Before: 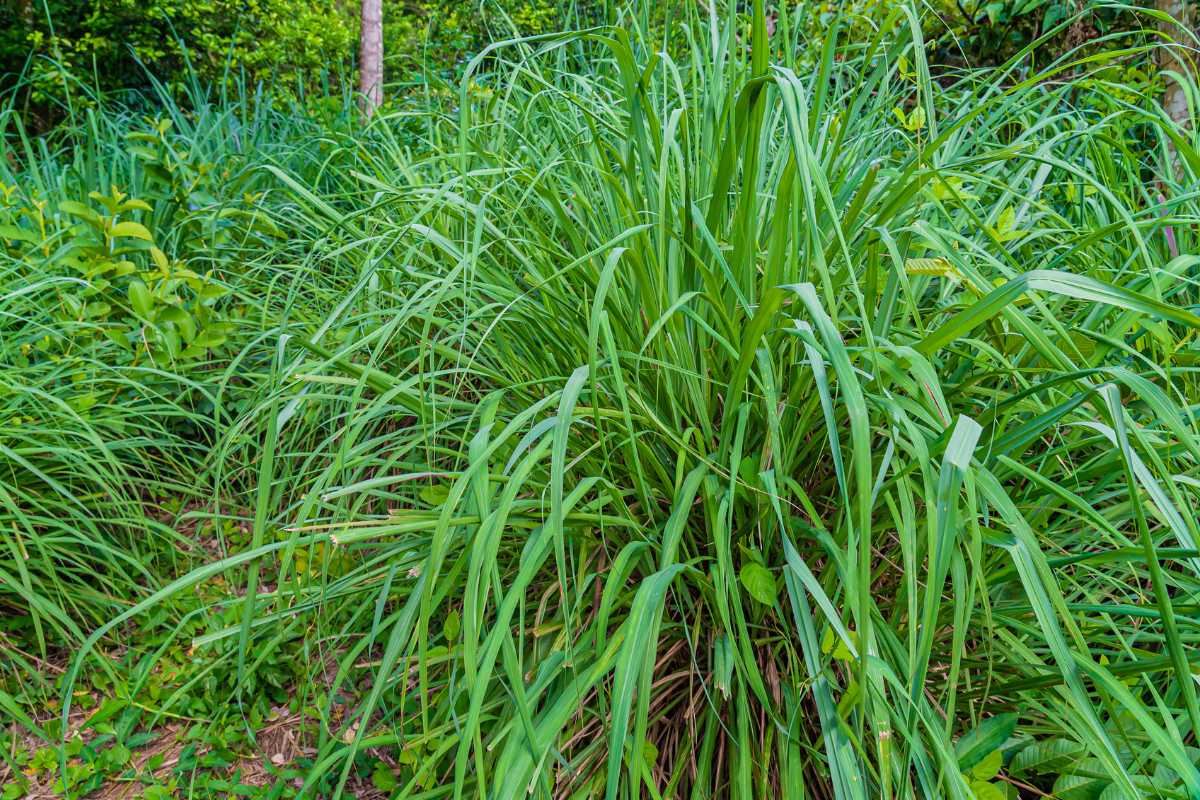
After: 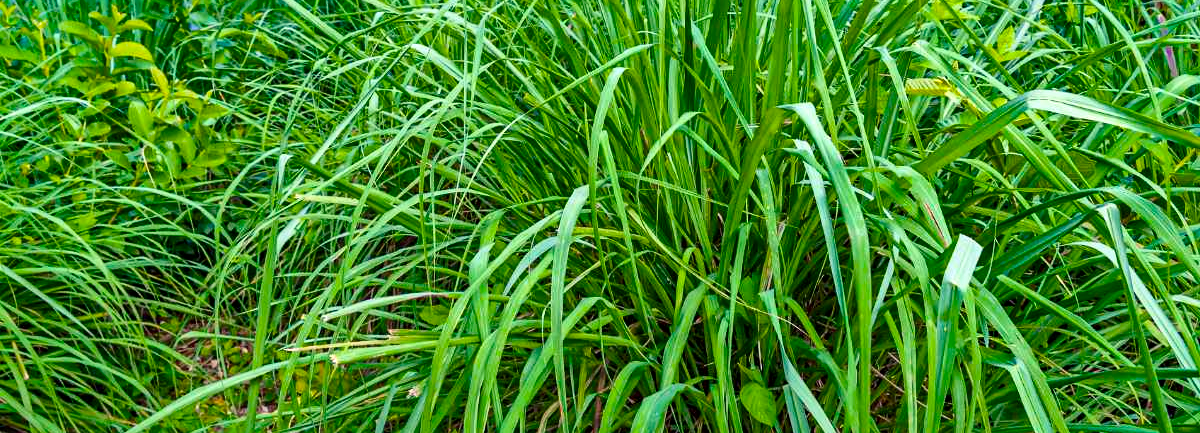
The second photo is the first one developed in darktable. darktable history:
haze removal: strength 0.292, distance 0.248, compatibility mode true, adaptive false
shadows and highlights: radius 47.33, white point adjustment 6.79, compress 79.2%, soften with gaussian
local contrast: mode bilateral grid, contrast 20, coarseness 50, detail 179%, midtone range 0.2
color balance rgb: shadows lift › chroma 3.201%, shadows lift › hue 241.25°, highlights gain › luminance 7.33%, highlights gain › chroma 1.981%, highlights gain › hue 88.69°, perceptual saturation grading › global saturation 14.825%, saturation formula JzAzBz (2021)
crop and rotate: top 22.6%, bottom 23.195%
